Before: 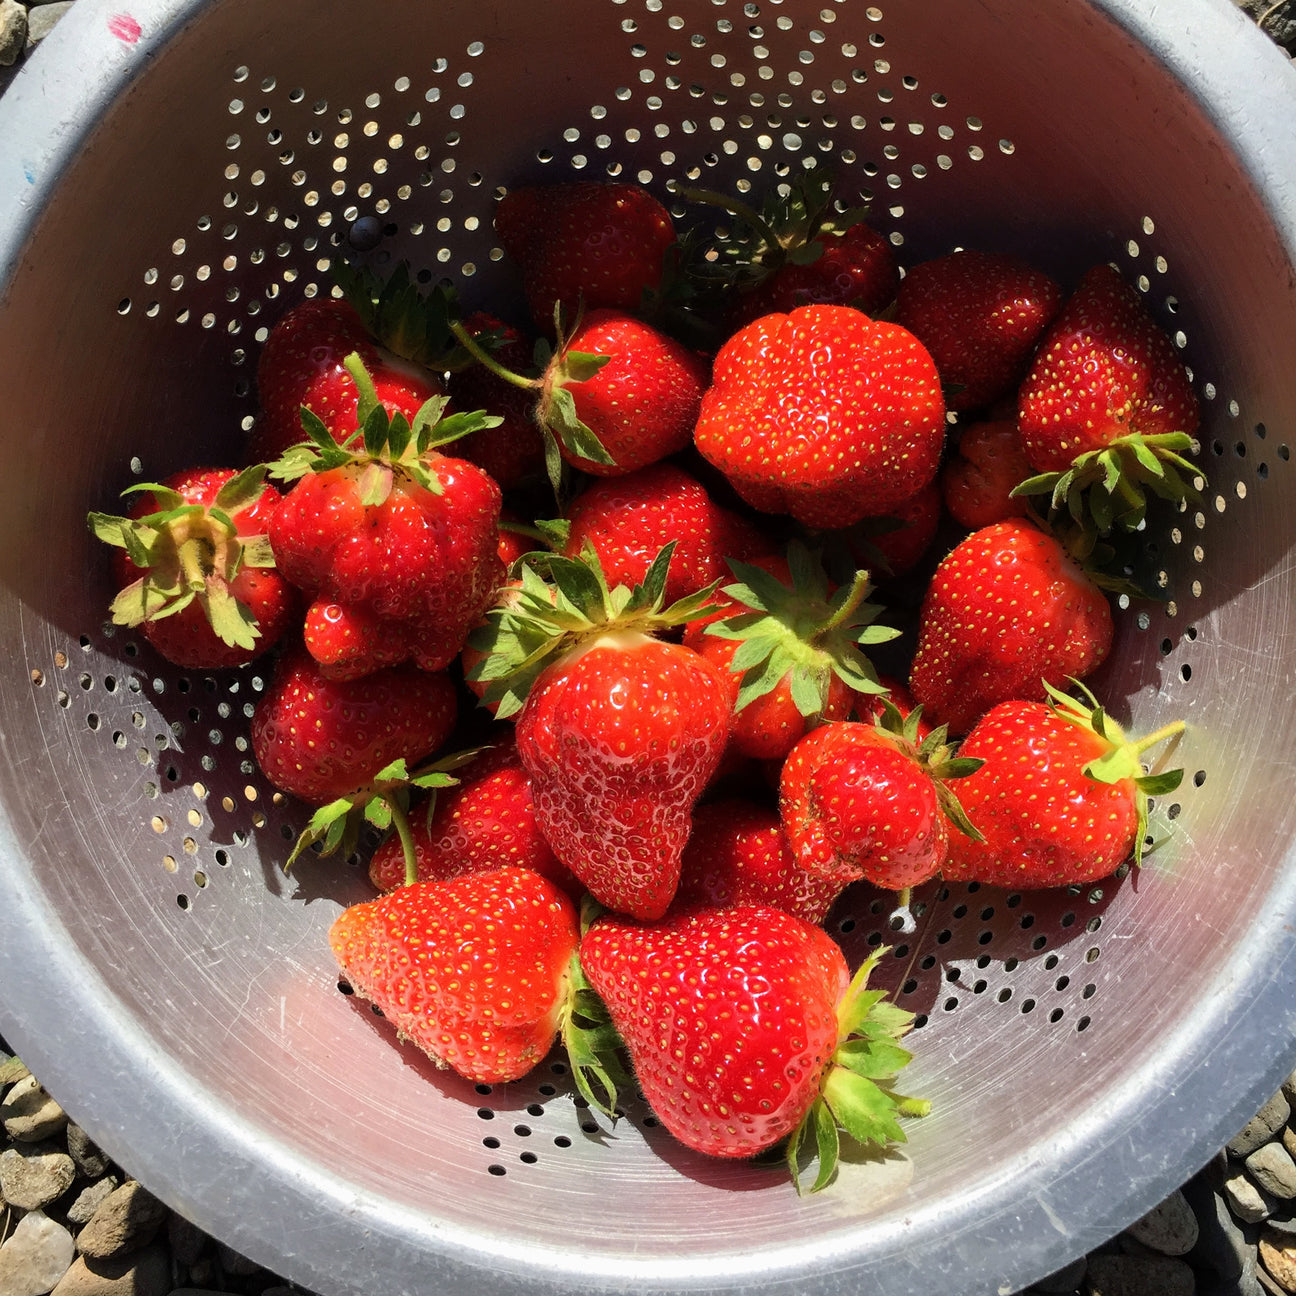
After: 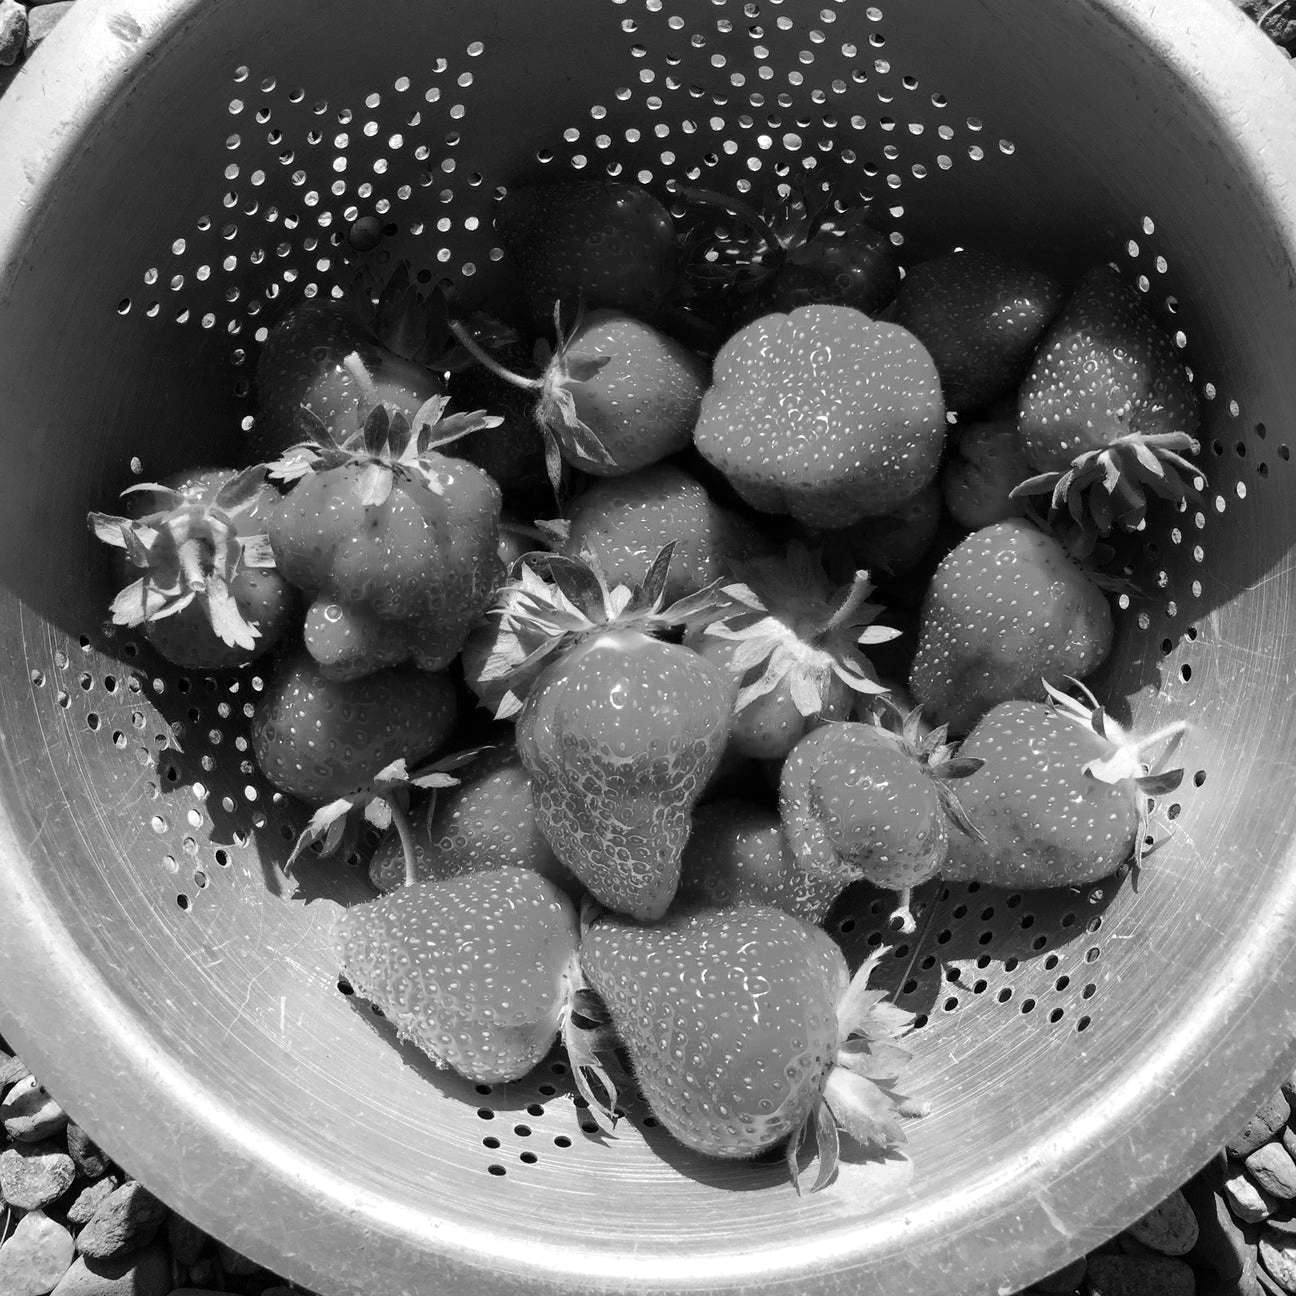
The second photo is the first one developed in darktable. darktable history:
exposure: exposure 0.217 EV, compensate highlight preservation false
monochrome: size 3.1
